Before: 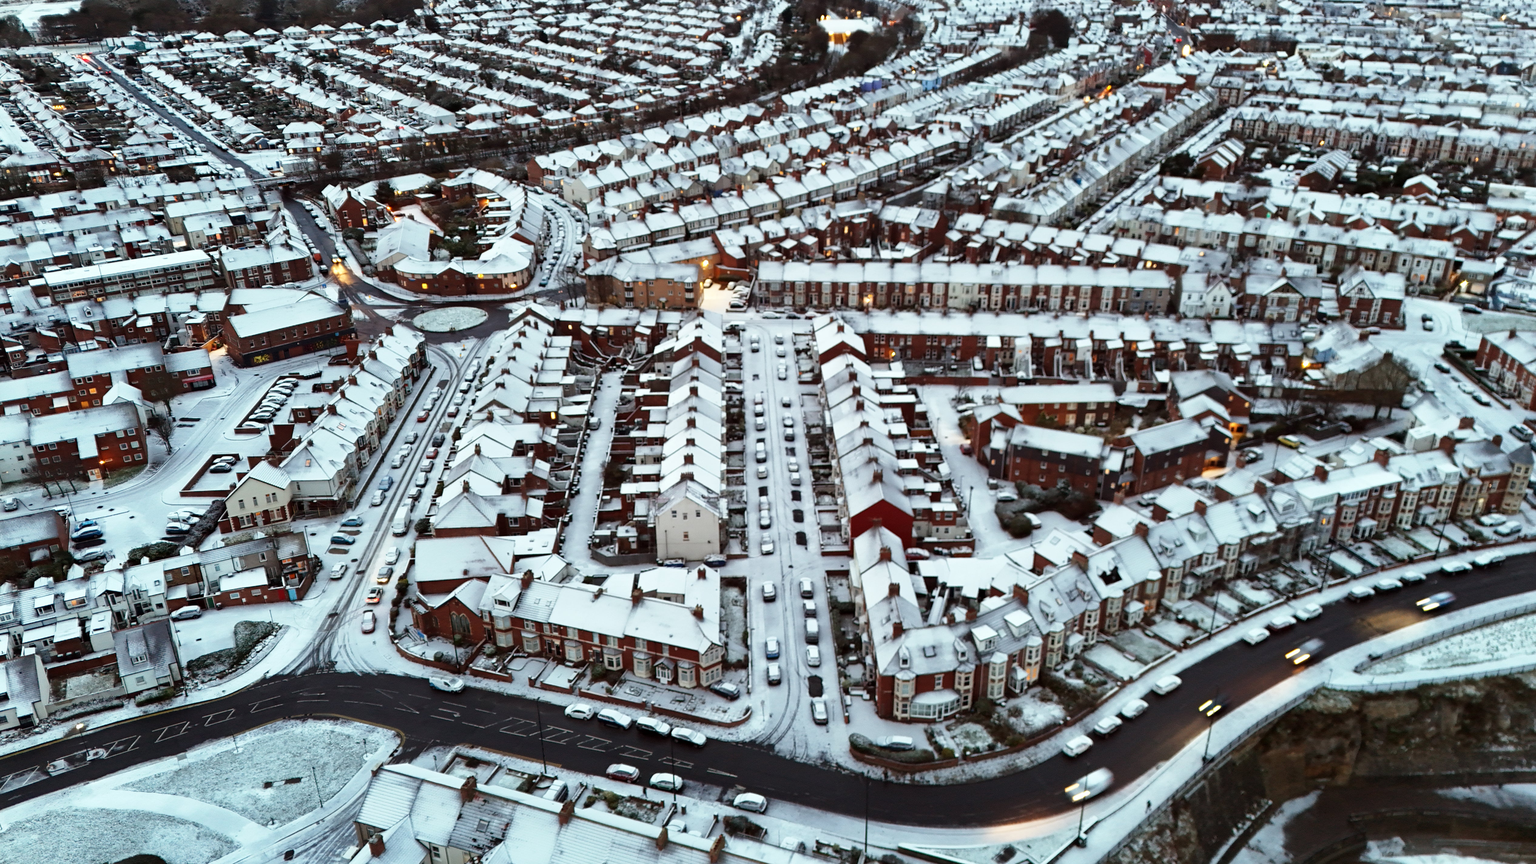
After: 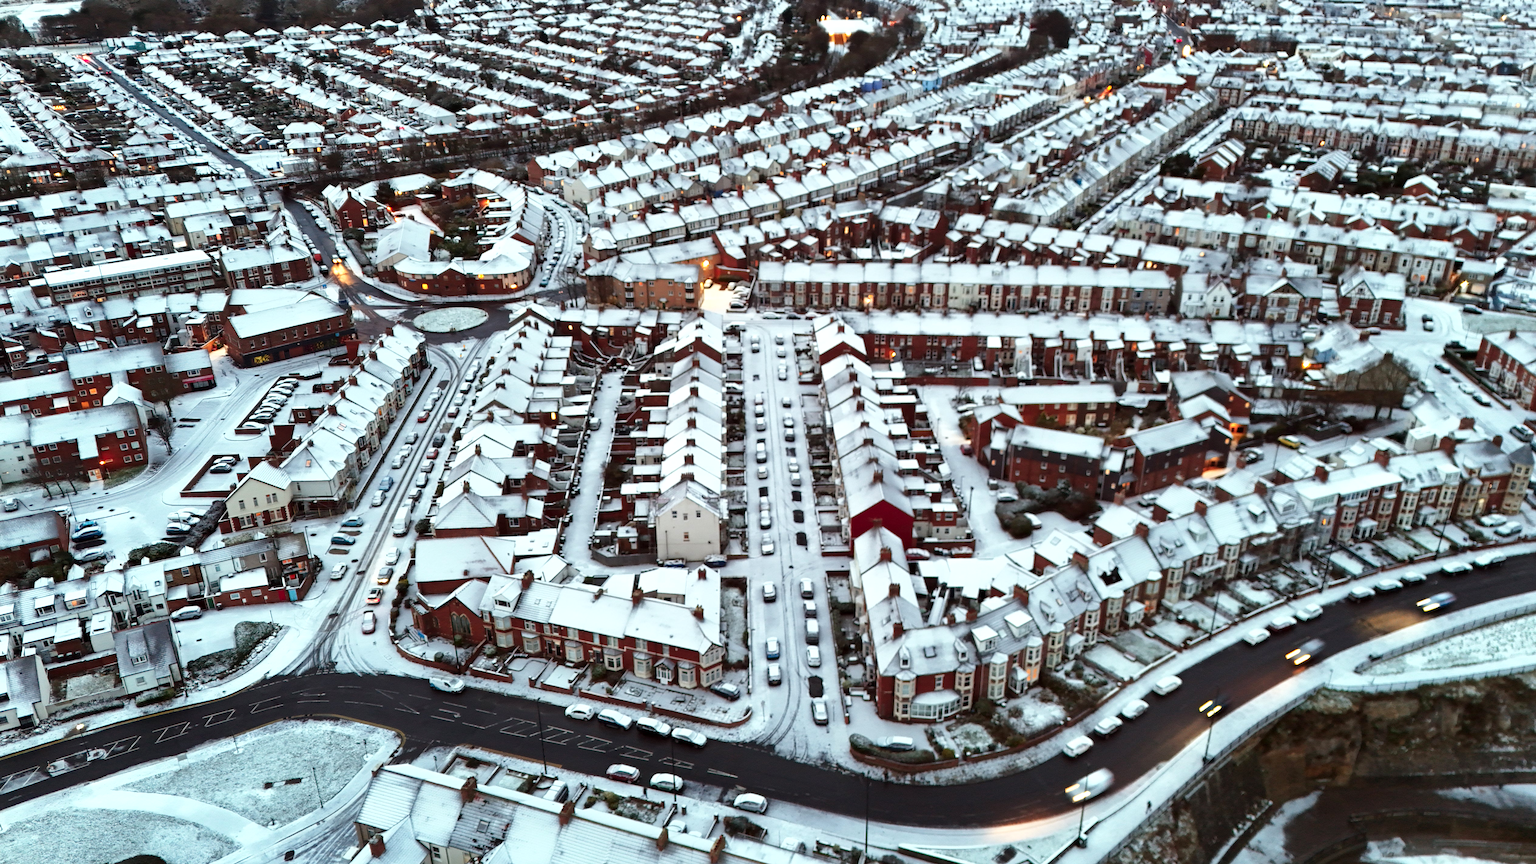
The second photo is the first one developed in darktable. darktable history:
exposure: exposure 0.202 EV, compensate highlight preservation false
color zones: curves: ch1 [(0.239, 0.552) (0.75, 0.5)]; ch2 [(0.25, 0.462) (0.749, 0.457)]
